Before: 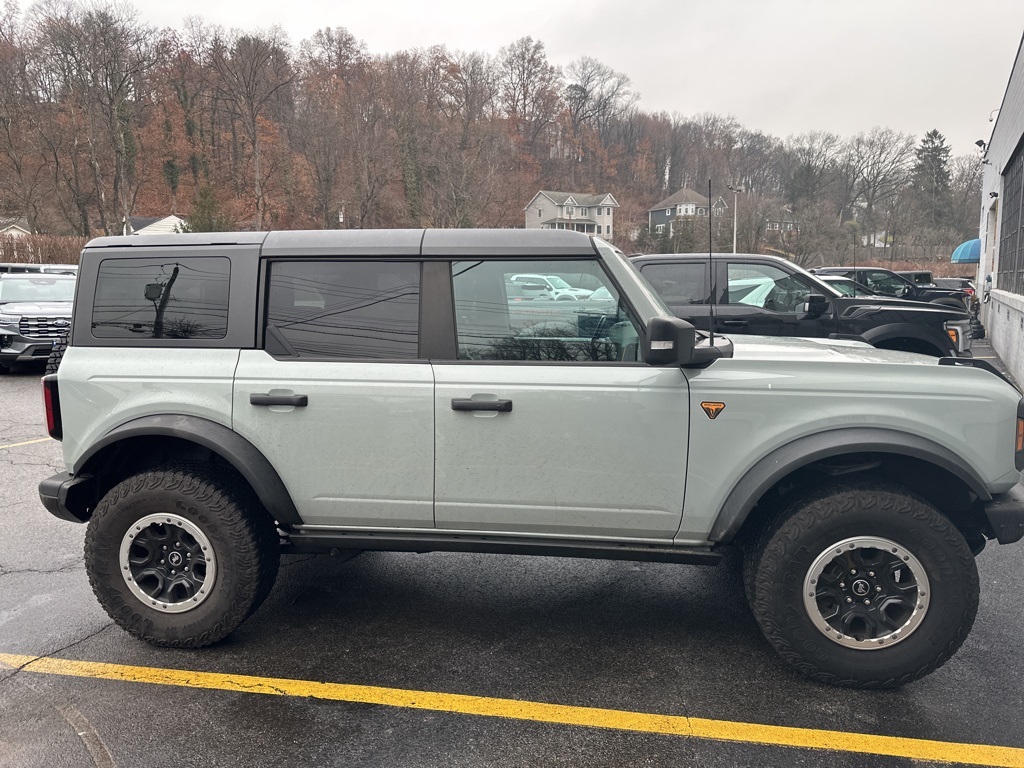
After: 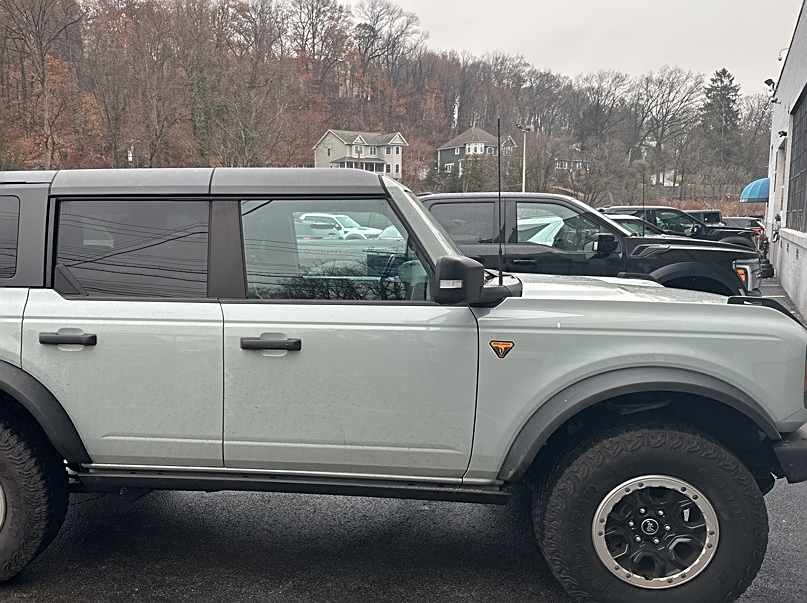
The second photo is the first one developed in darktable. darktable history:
crop and rotate: left 20.658%, top 7.959%, right 0.443%, bottom 13.447%
sharpen: on, module defaults
